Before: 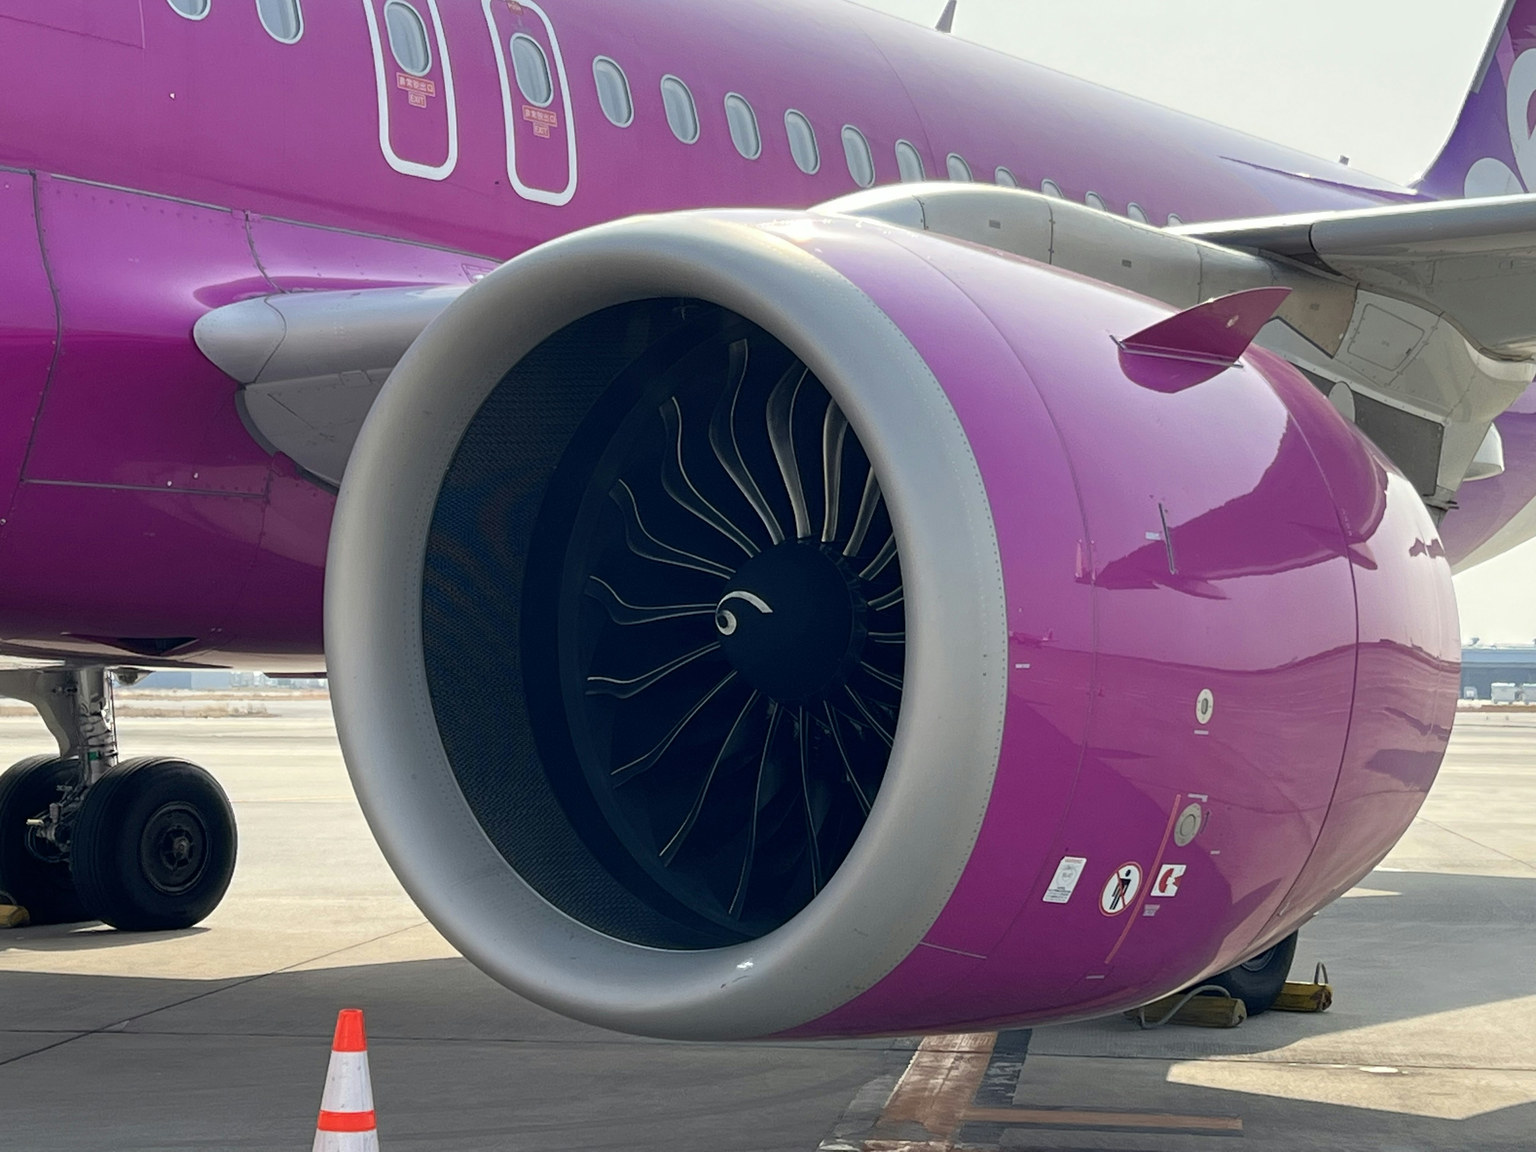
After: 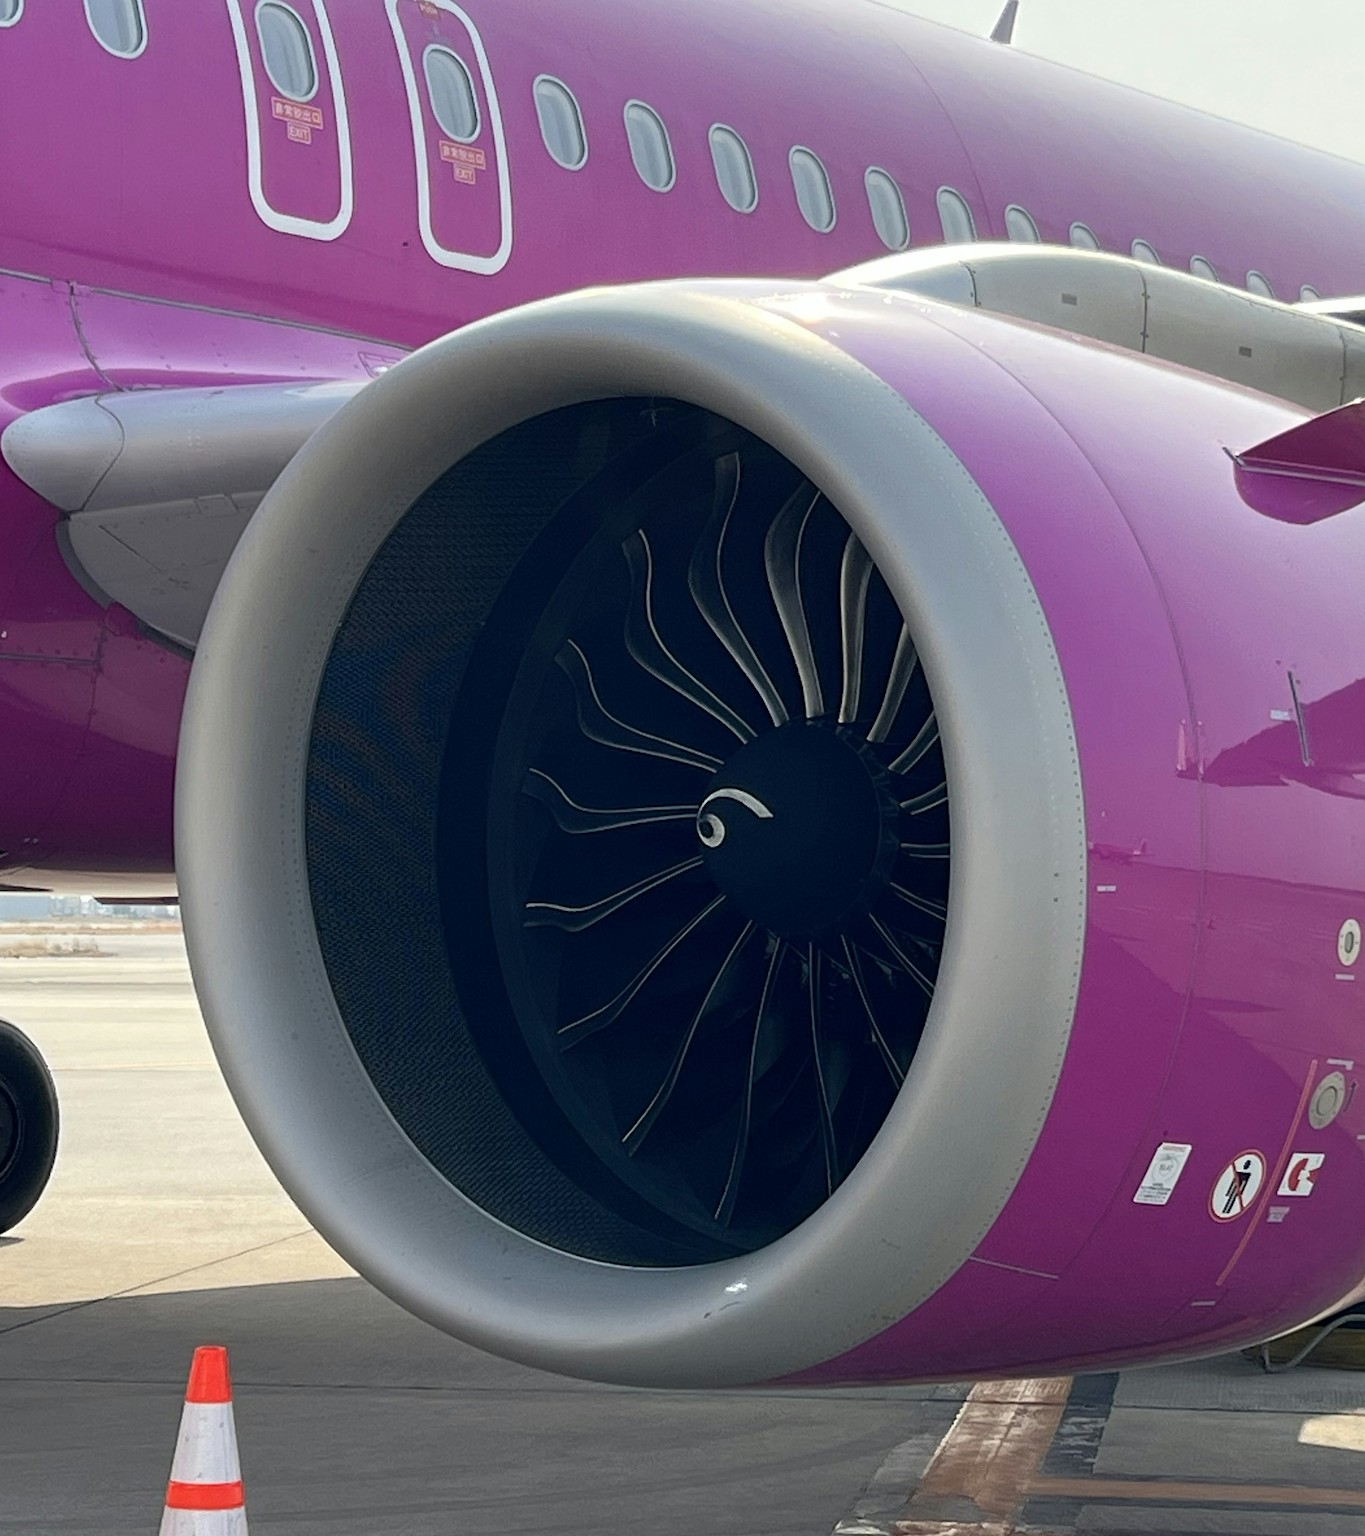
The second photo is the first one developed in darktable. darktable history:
crop and rotate: left 12.581%, right 20.733%
sharpen: amount 0.209
